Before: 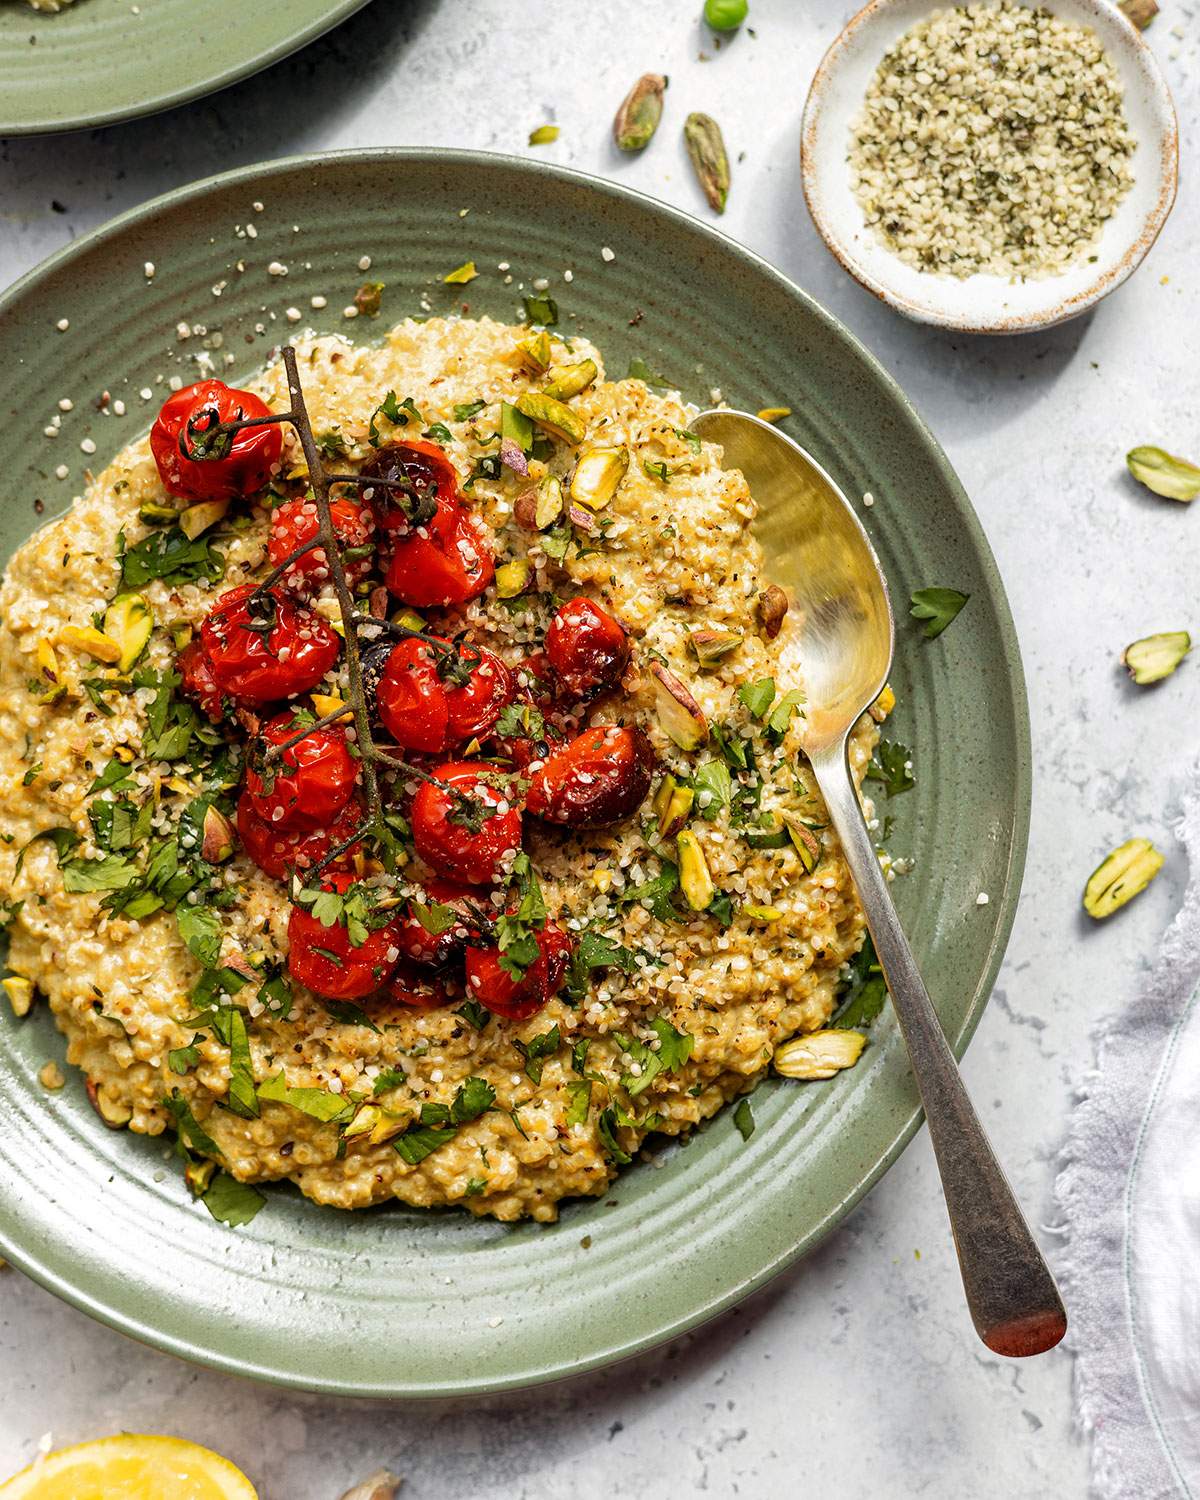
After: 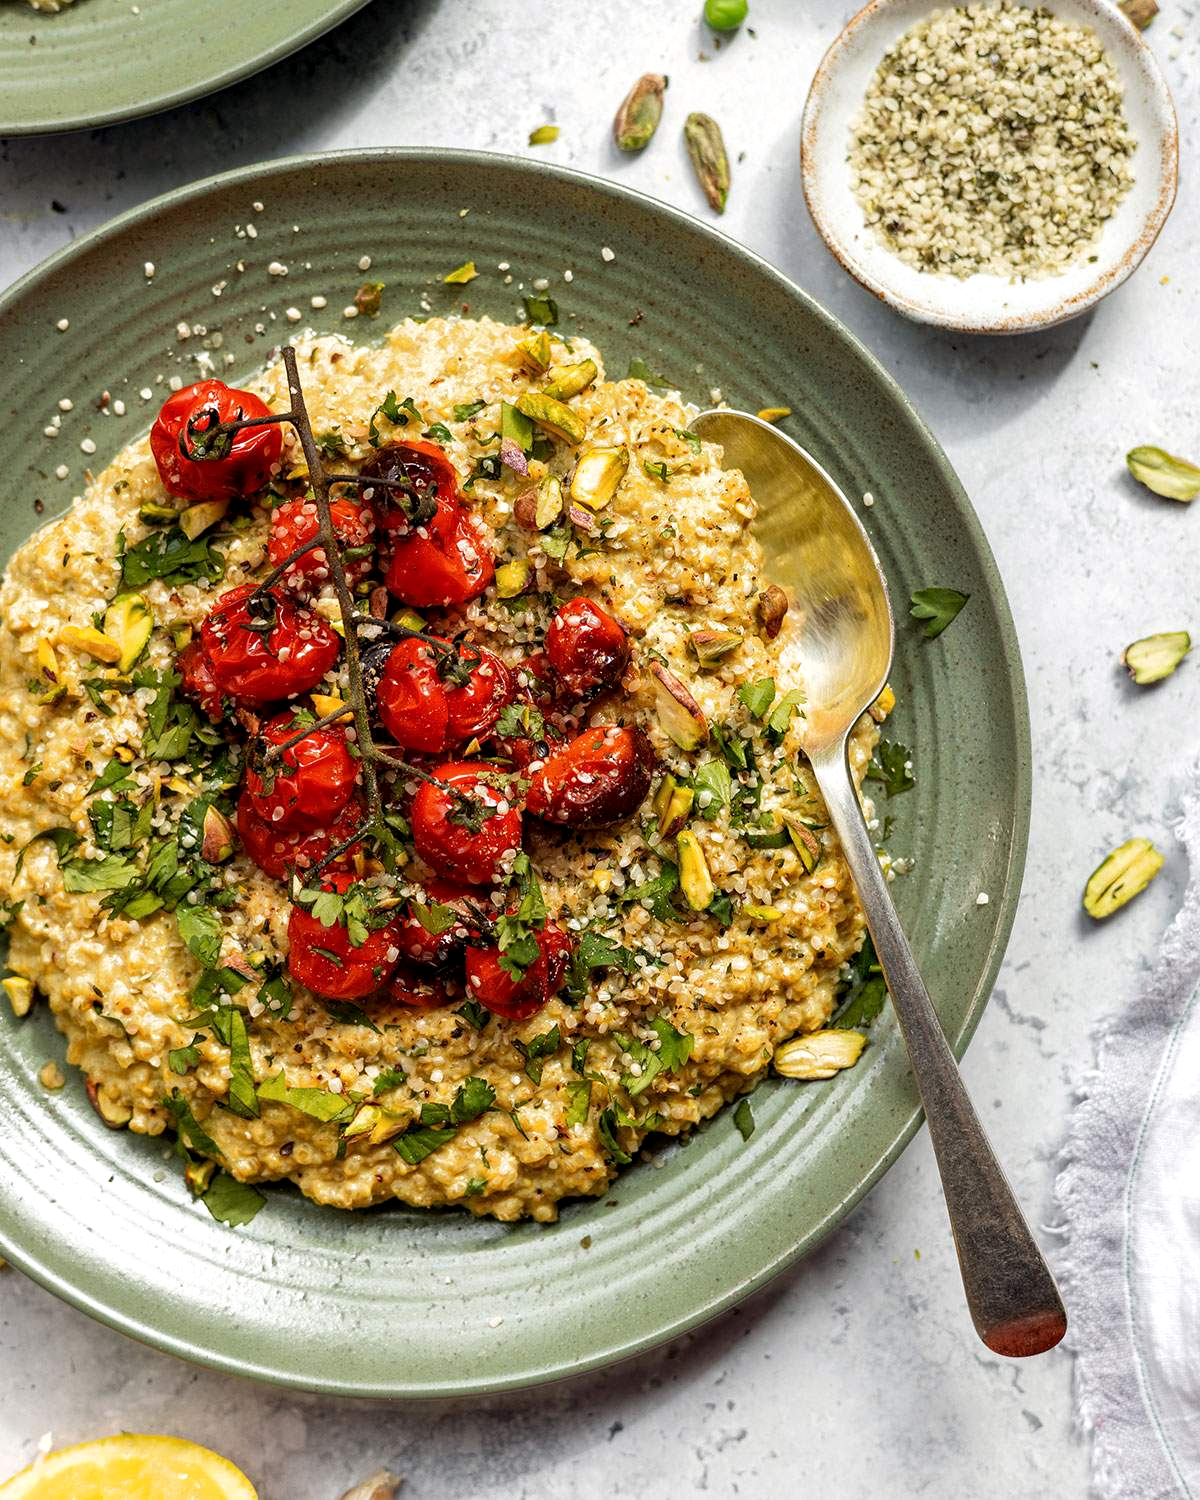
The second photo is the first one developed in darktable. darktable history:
local contrast: highlights 107%, shadows 101%, detail 119%, midtone range 0.2
